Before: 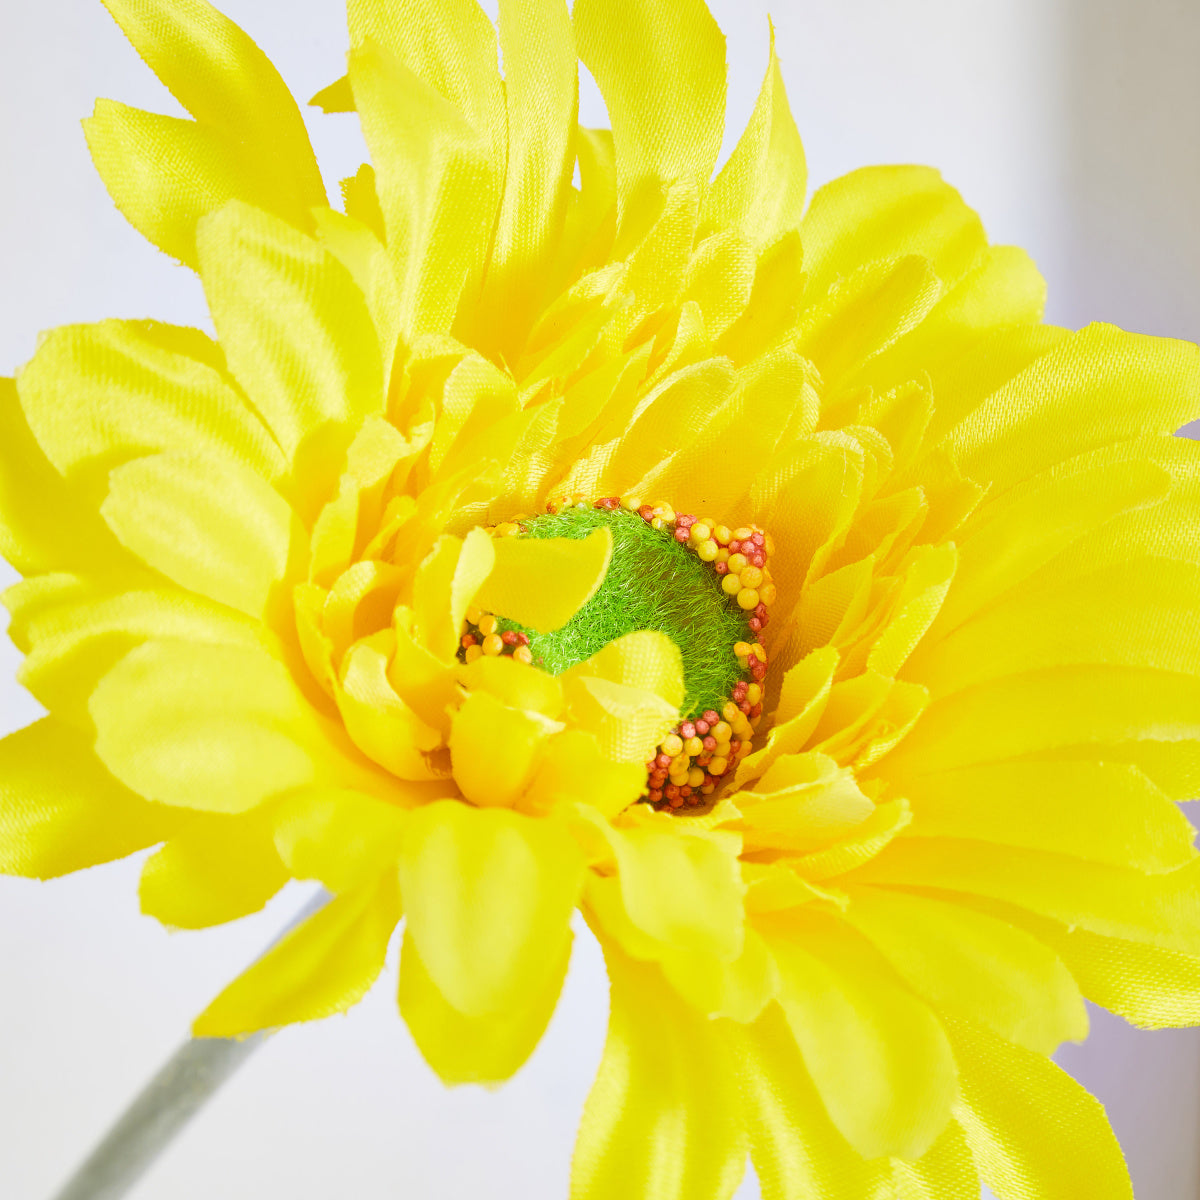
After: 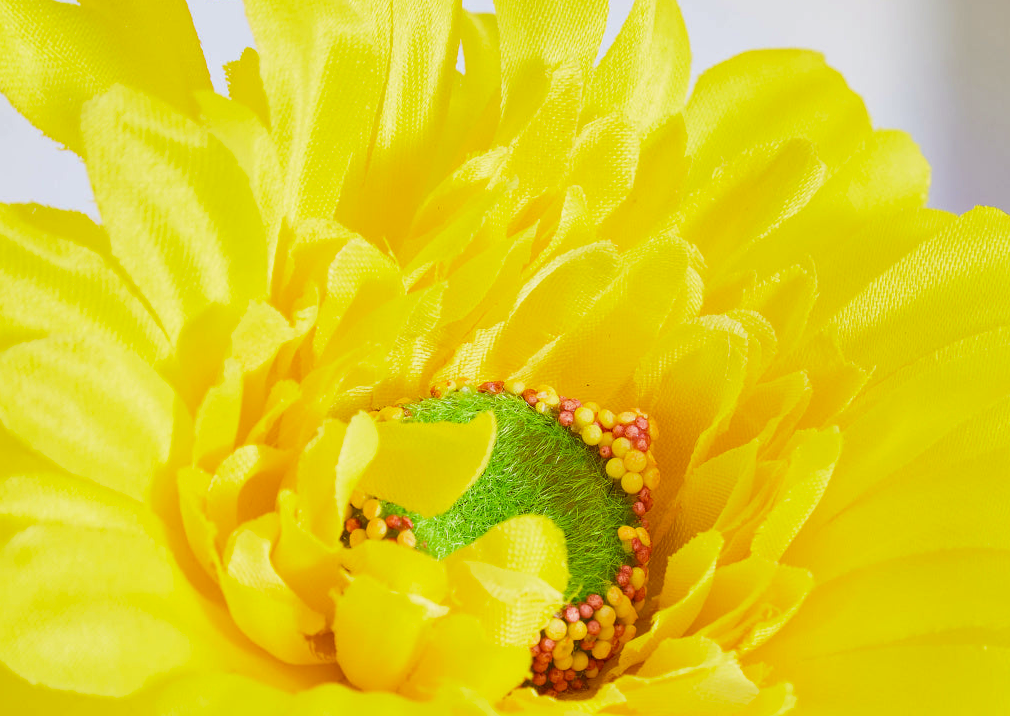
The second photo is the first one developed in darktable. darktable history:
haze removal: strength 0.3, distance 0.243, compatibility mode true, adaptive false
crop and rotate: left 9.707%, top 9.728%, right 6.118%, bottom 30.554%
exposure: exposure -0.15 EV, compensate highlight preservation false
